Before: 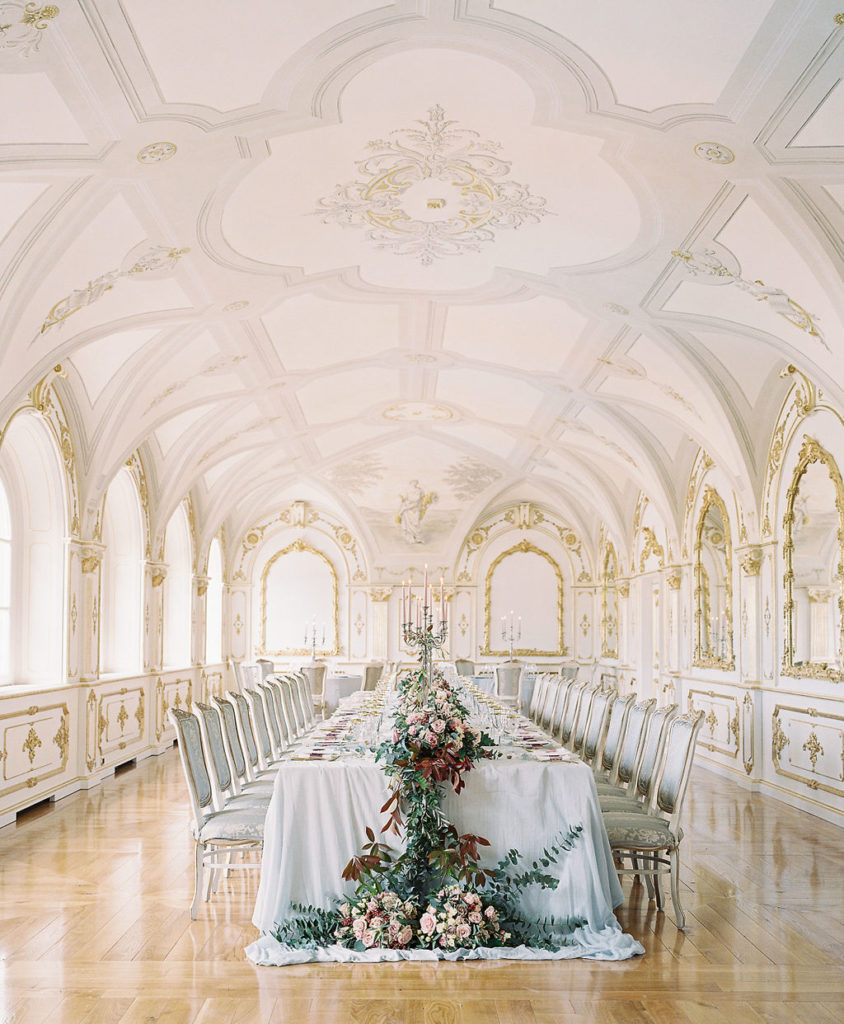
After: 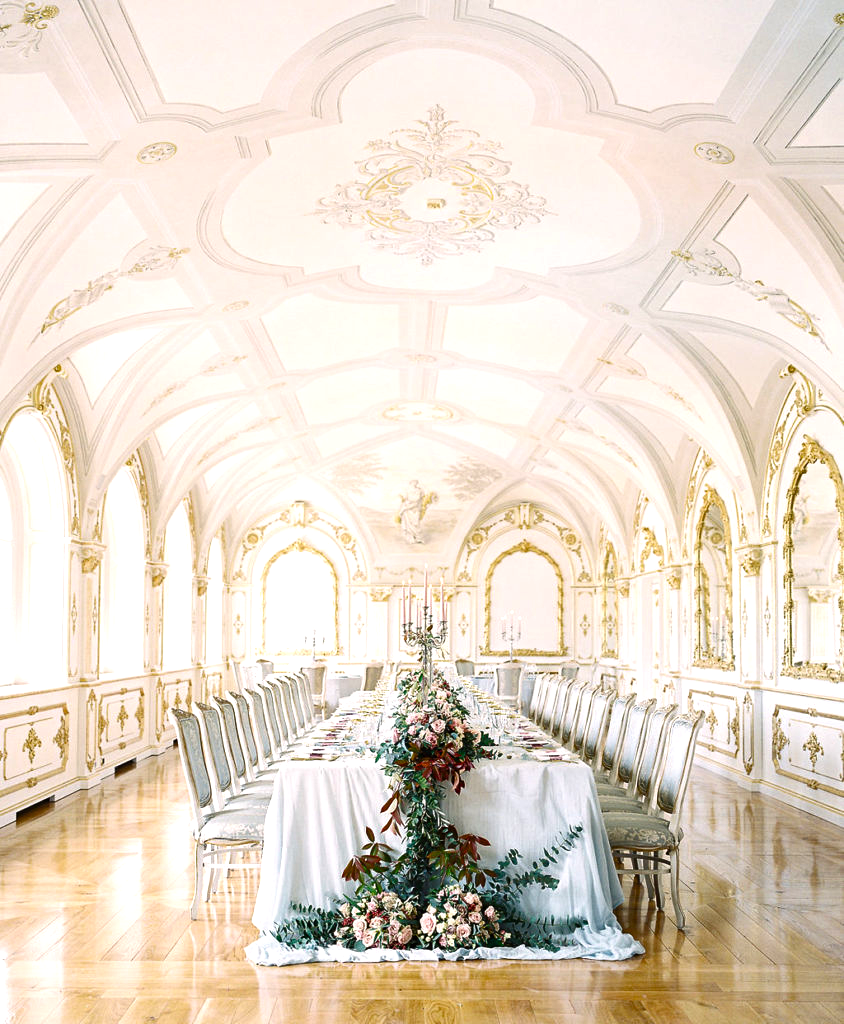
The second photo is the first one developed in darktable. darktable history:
color balance rgb: shadows lift › luminance -19.766%, perceptual saturation grading › global saturation 20%, perceptual saturation grading › highlights -14.139%, perceptual saturation grading › shadows 49.423%, perceptual brilliance grading › global brilliance 14.83%, perceptual brilliance grading › shadows -34.876%, global vibrance 9.868%
